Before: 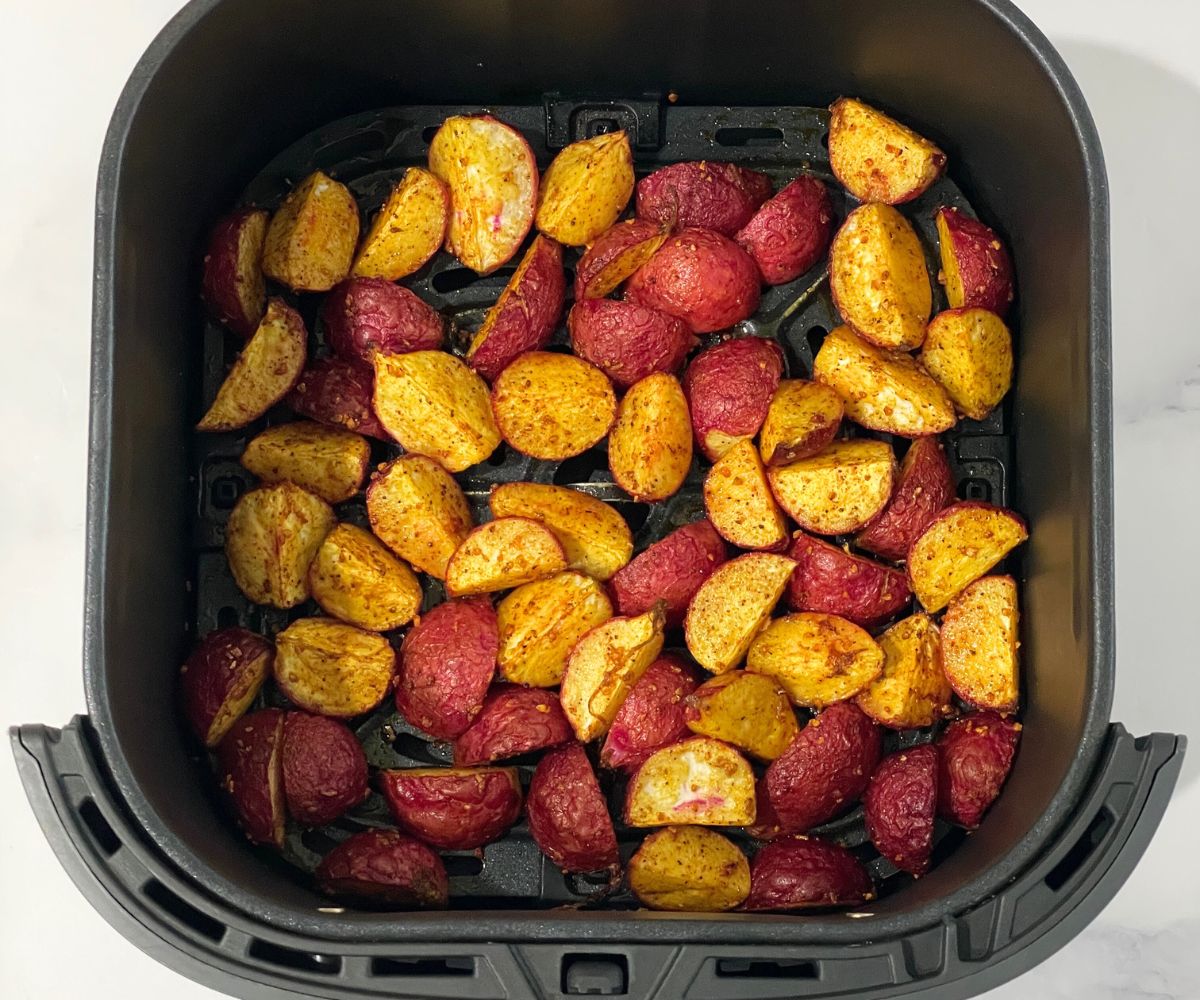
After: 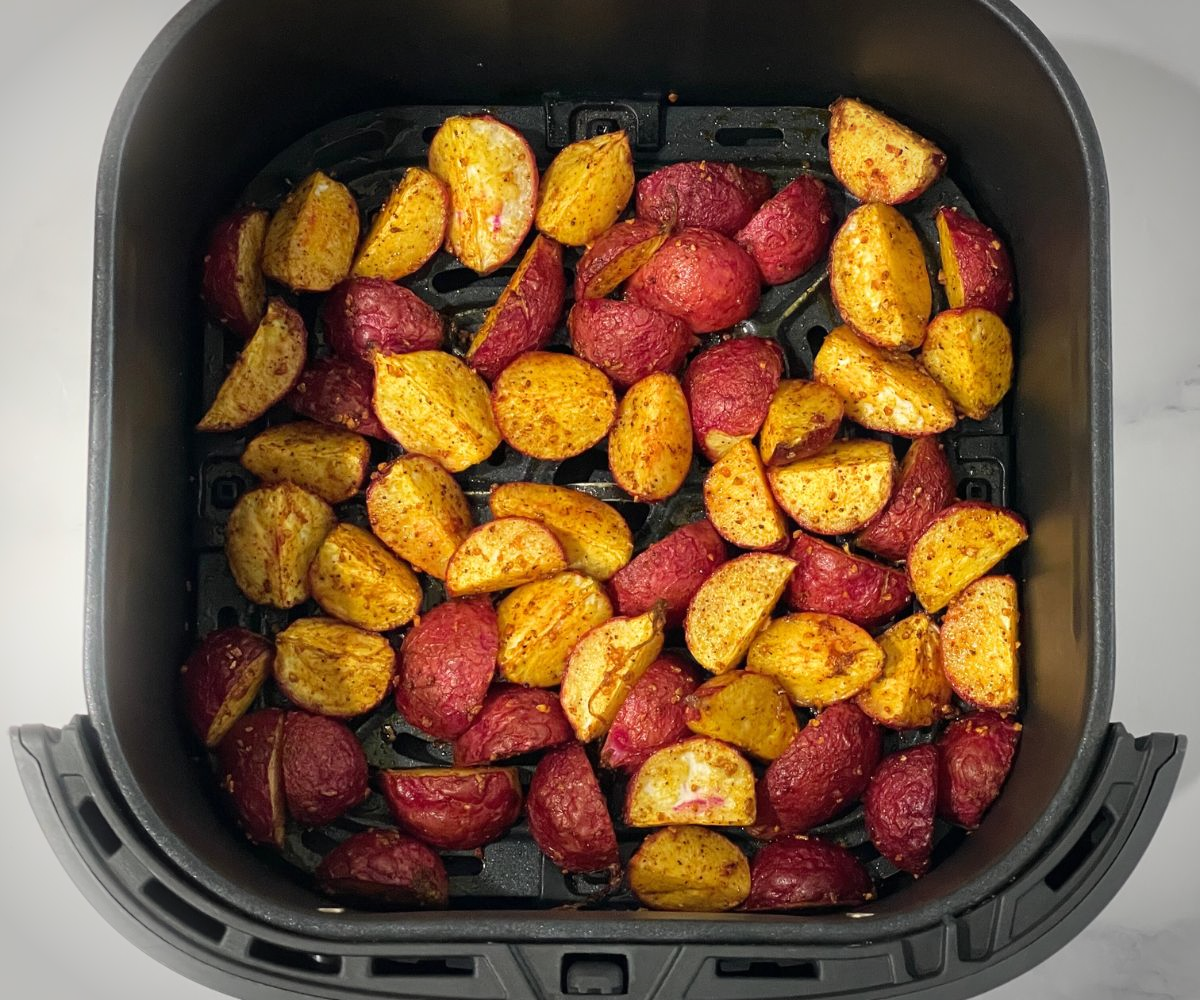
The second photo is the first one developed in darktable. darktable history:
bloom: size 9%, threshold 100%, strength 7%
vignetting: automatic ratio true
